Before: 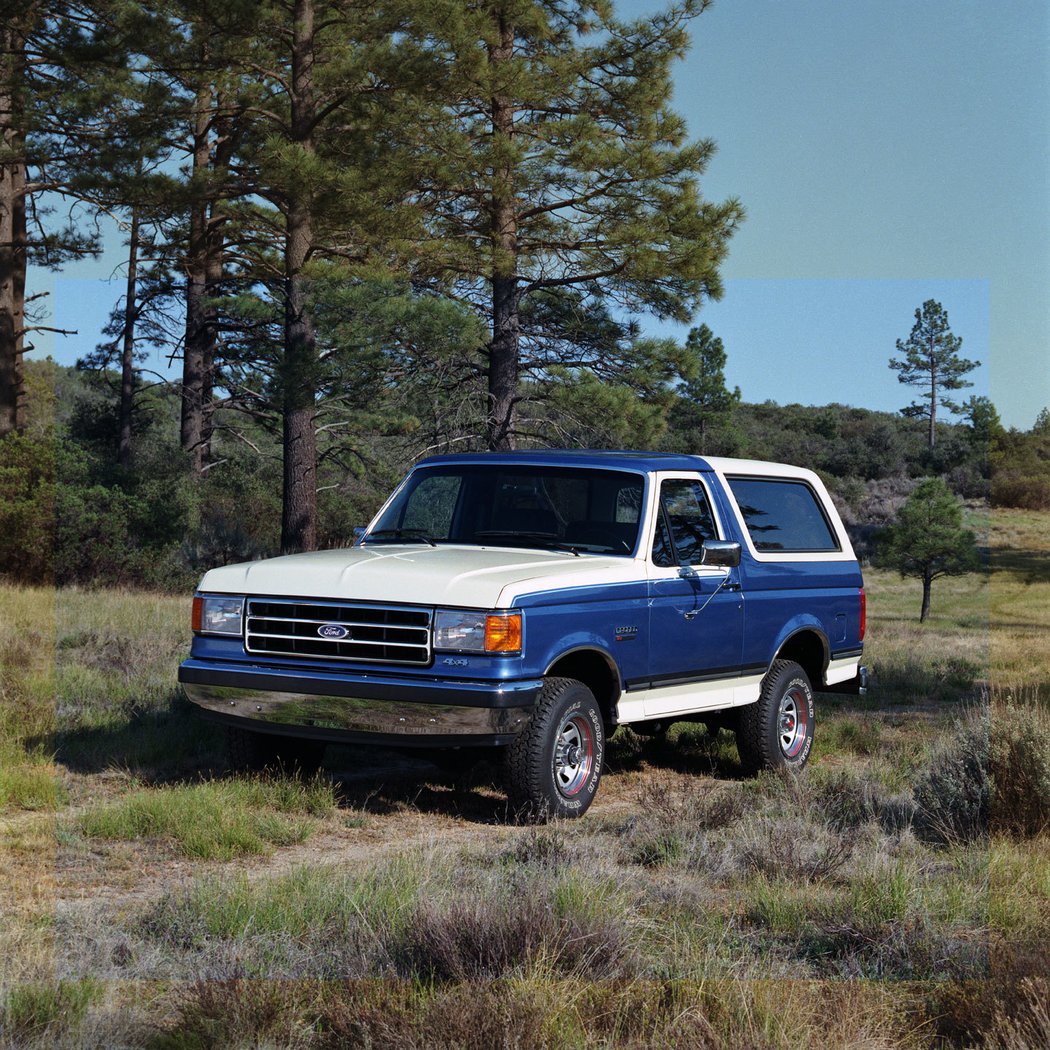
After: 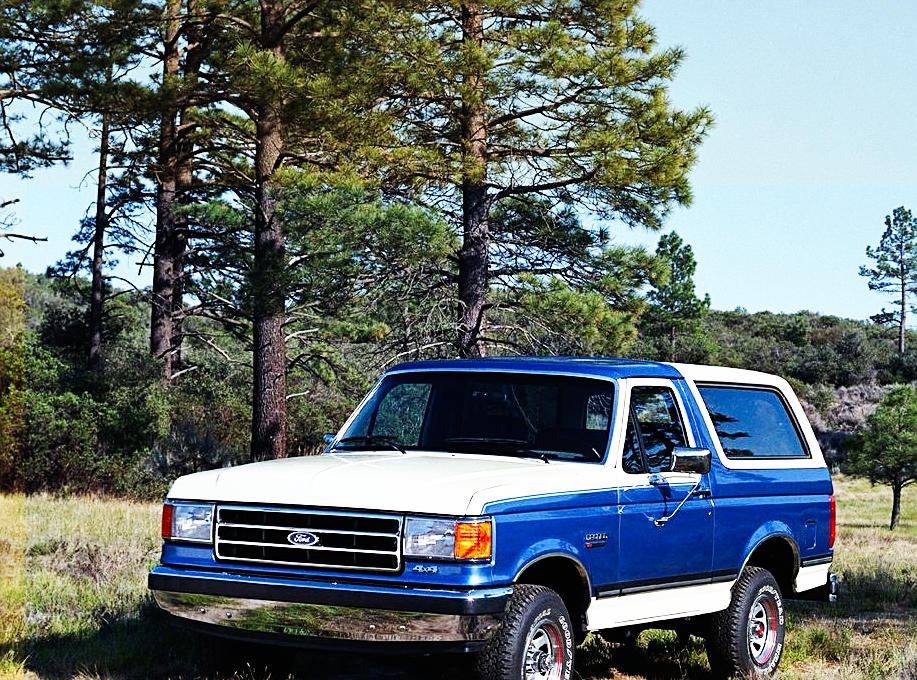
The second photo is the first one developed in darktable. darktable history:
crop: left 2.932%, top 8.902%, right 9.646%, bottom 26.301%
base curve: curves: ch0 [(0, 0) (0.007, 0.004) (0.027, 0.03) (0.046, 0.07) (0.207, 0.54) (0.442, 0.872) (0.673, 0.972) (1, 1)], preserve colors none
sharpen: on, module defaults
